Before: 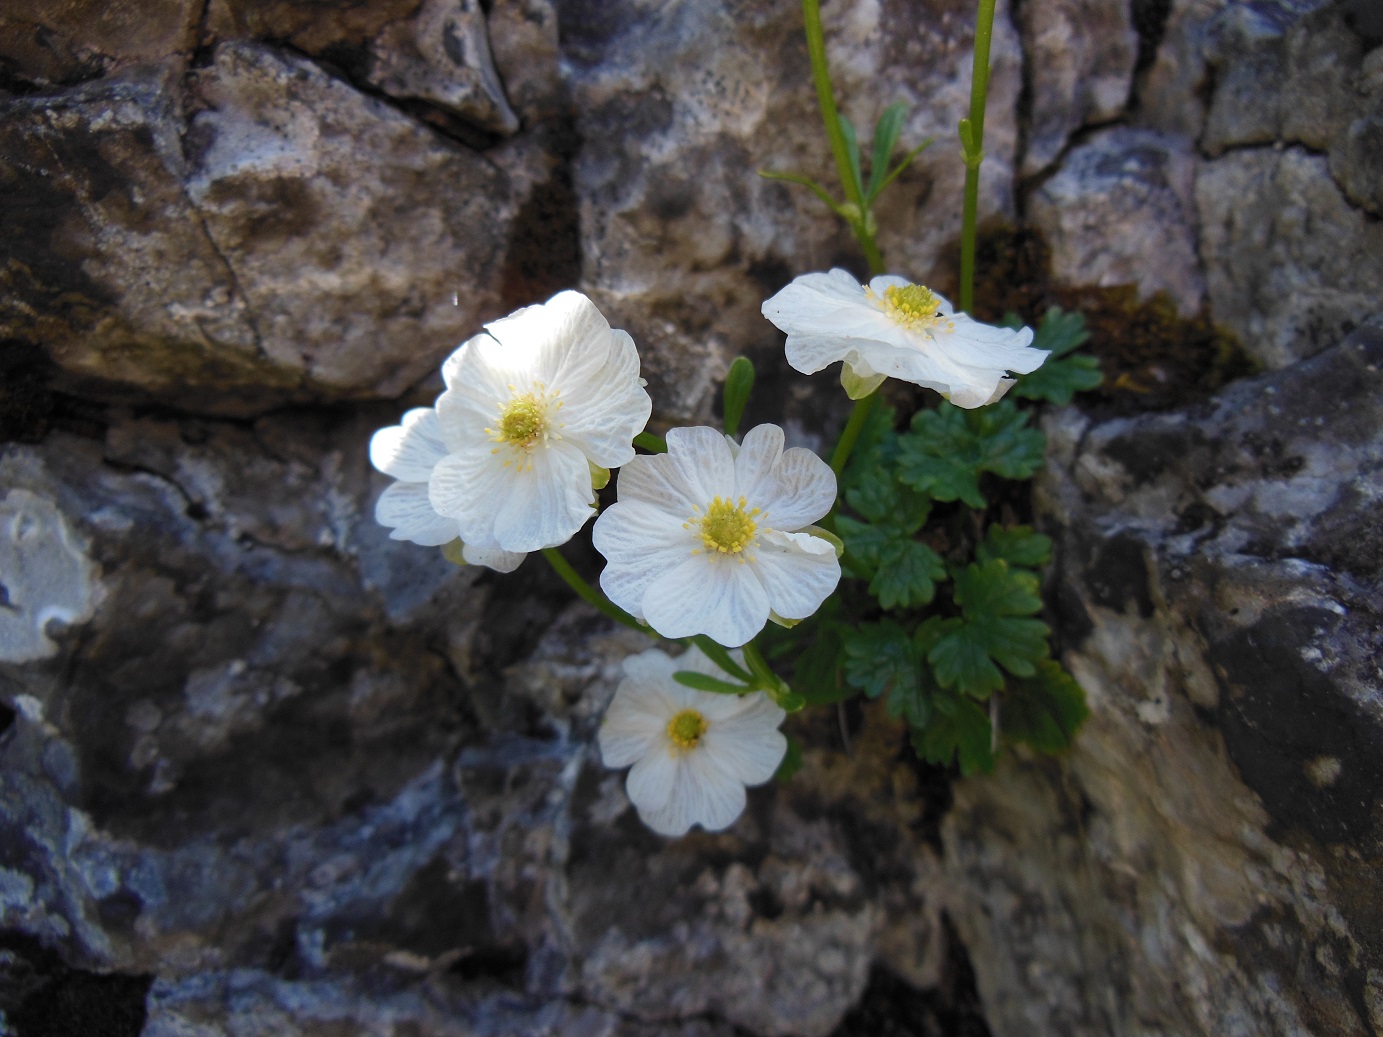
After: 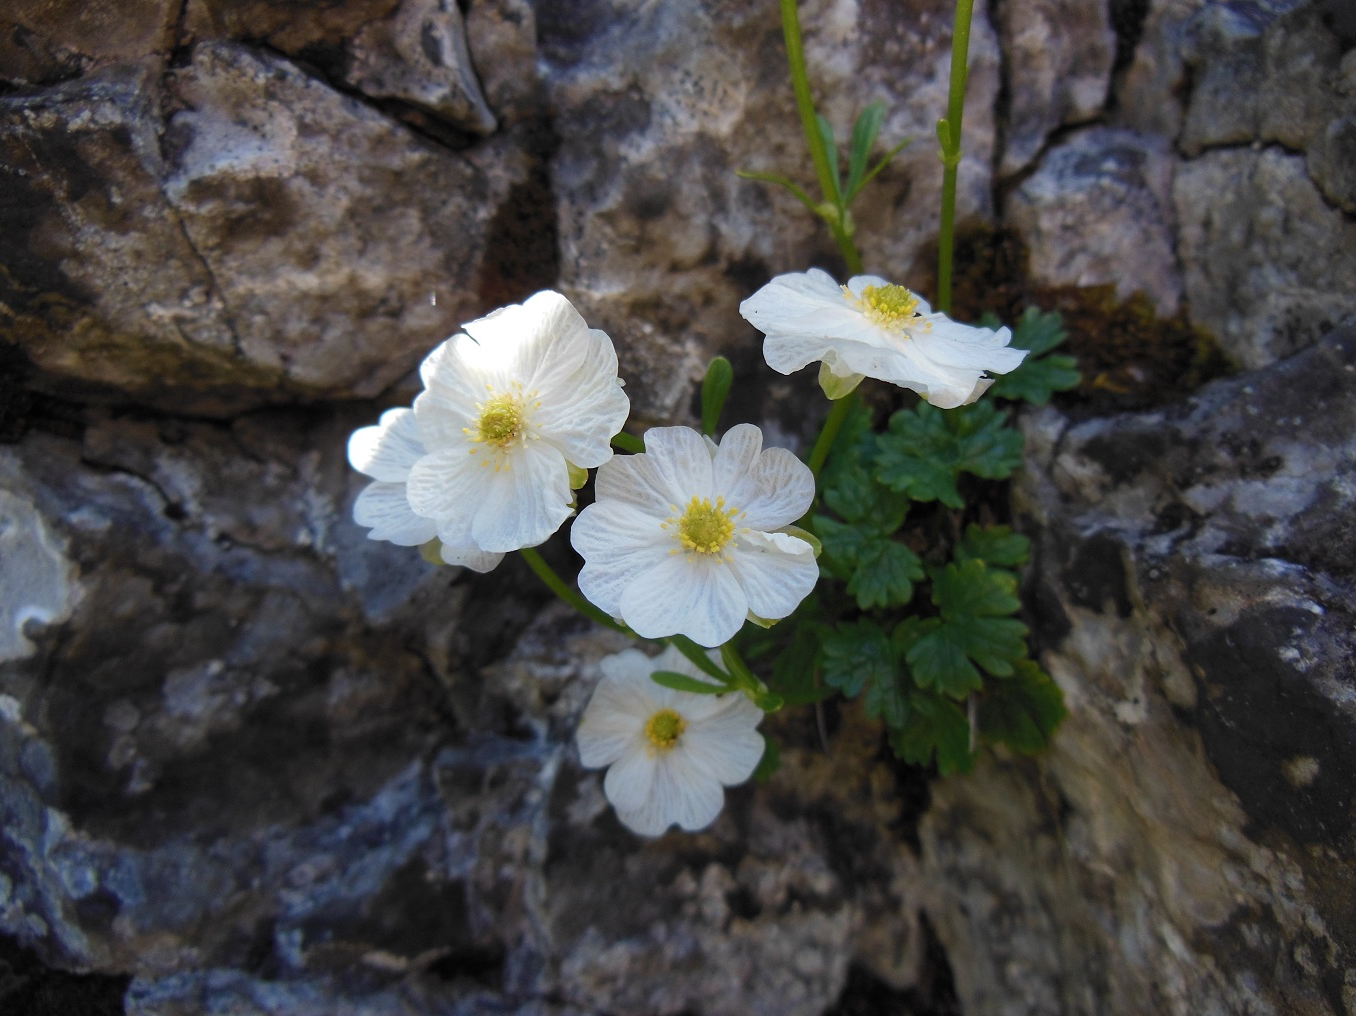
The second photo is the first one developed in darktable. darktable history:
crop: left 1.636%, right 0.28%, bottom 1.973%
